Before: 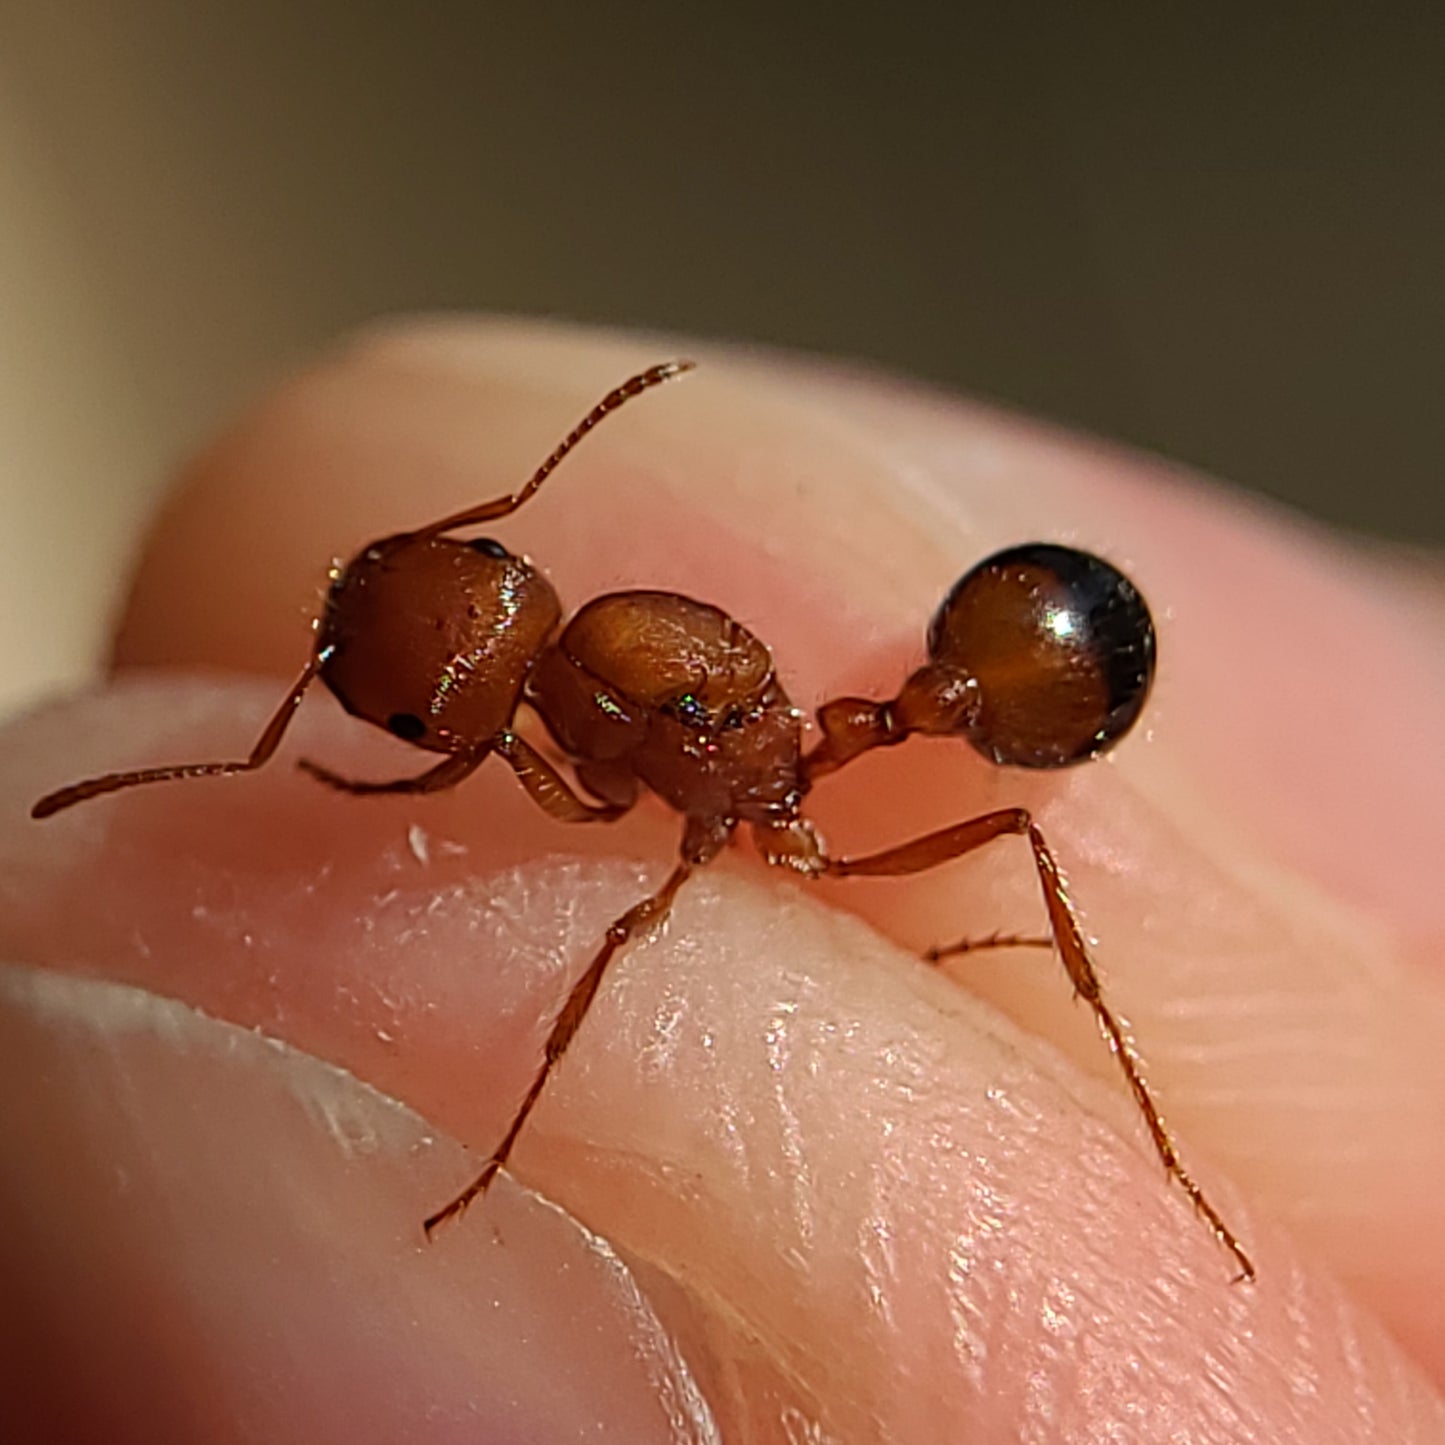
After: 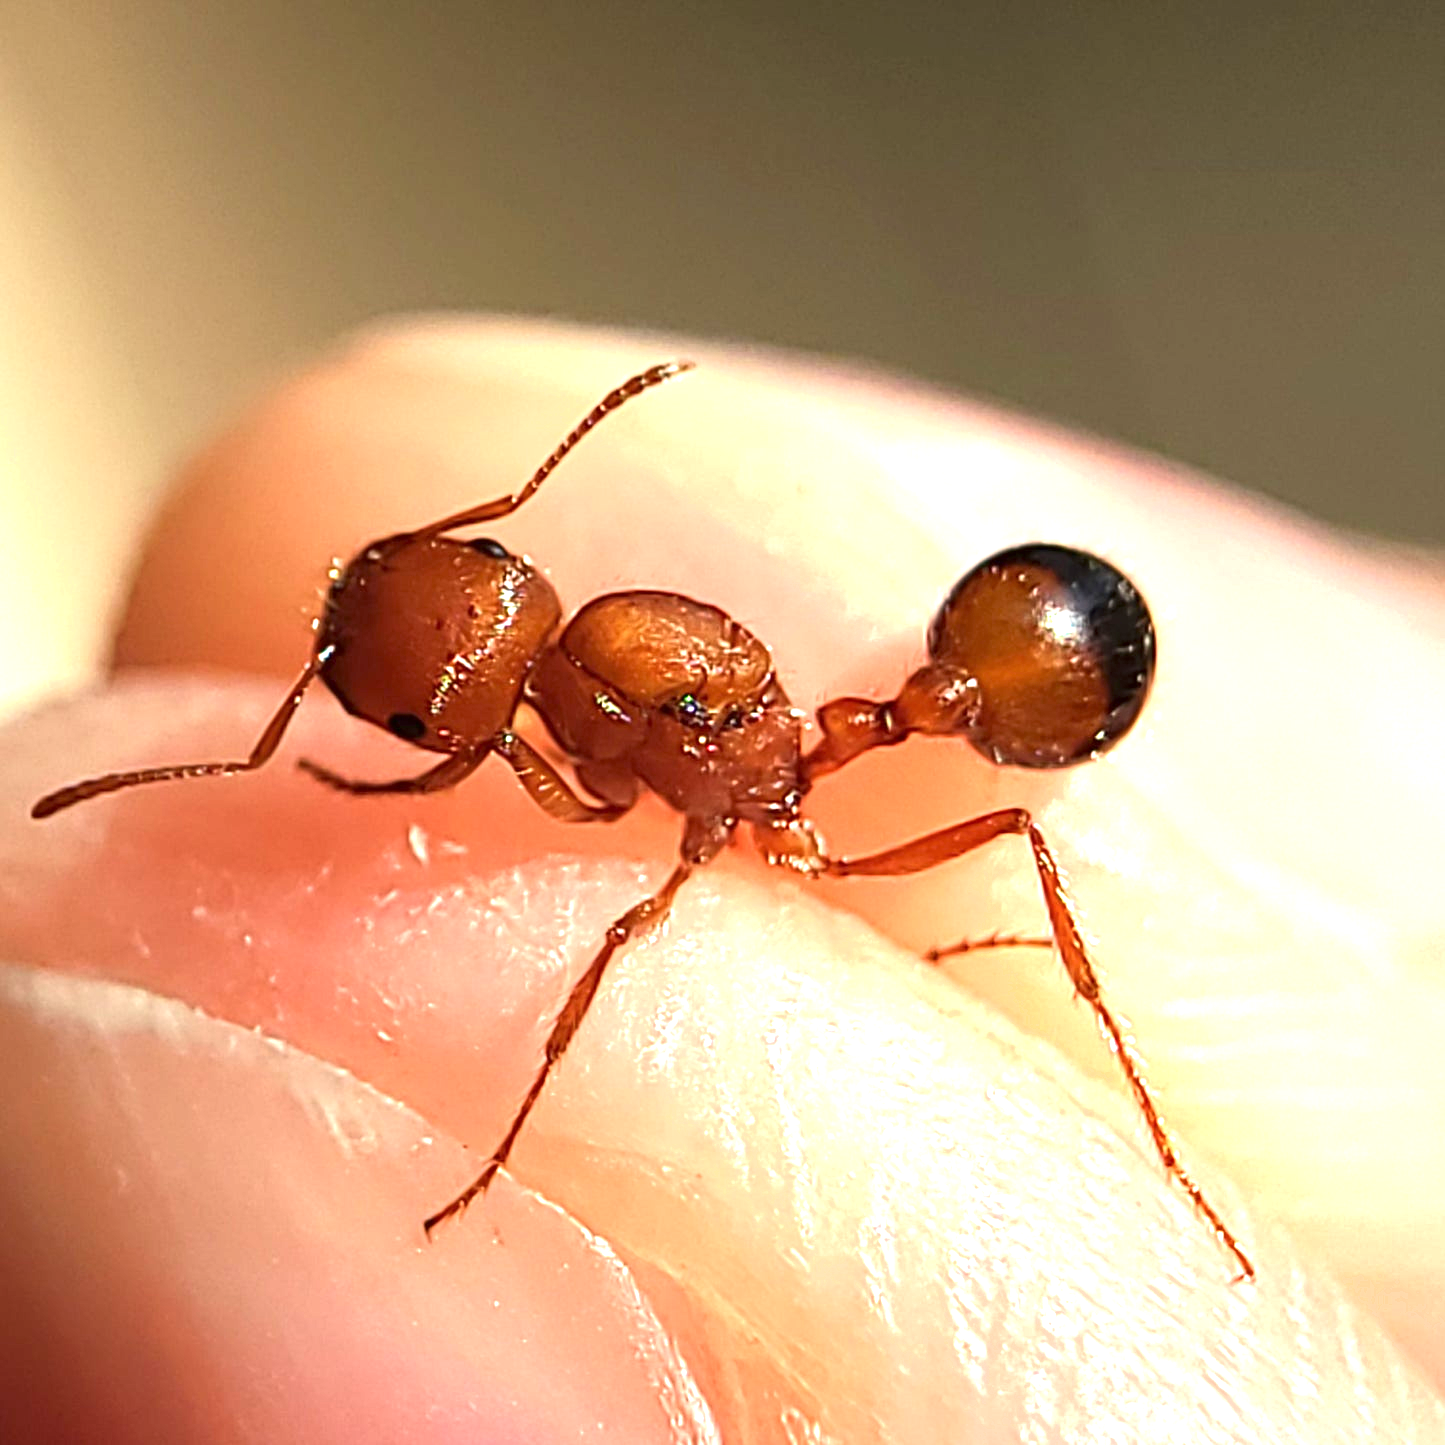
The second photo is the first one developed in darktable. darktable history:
exposure: black level correction 0, exposure 1.675 EV, compensate exposure bias true, compensate highlight preservation false
shadows and highlights: shadows -30, highlights 30
